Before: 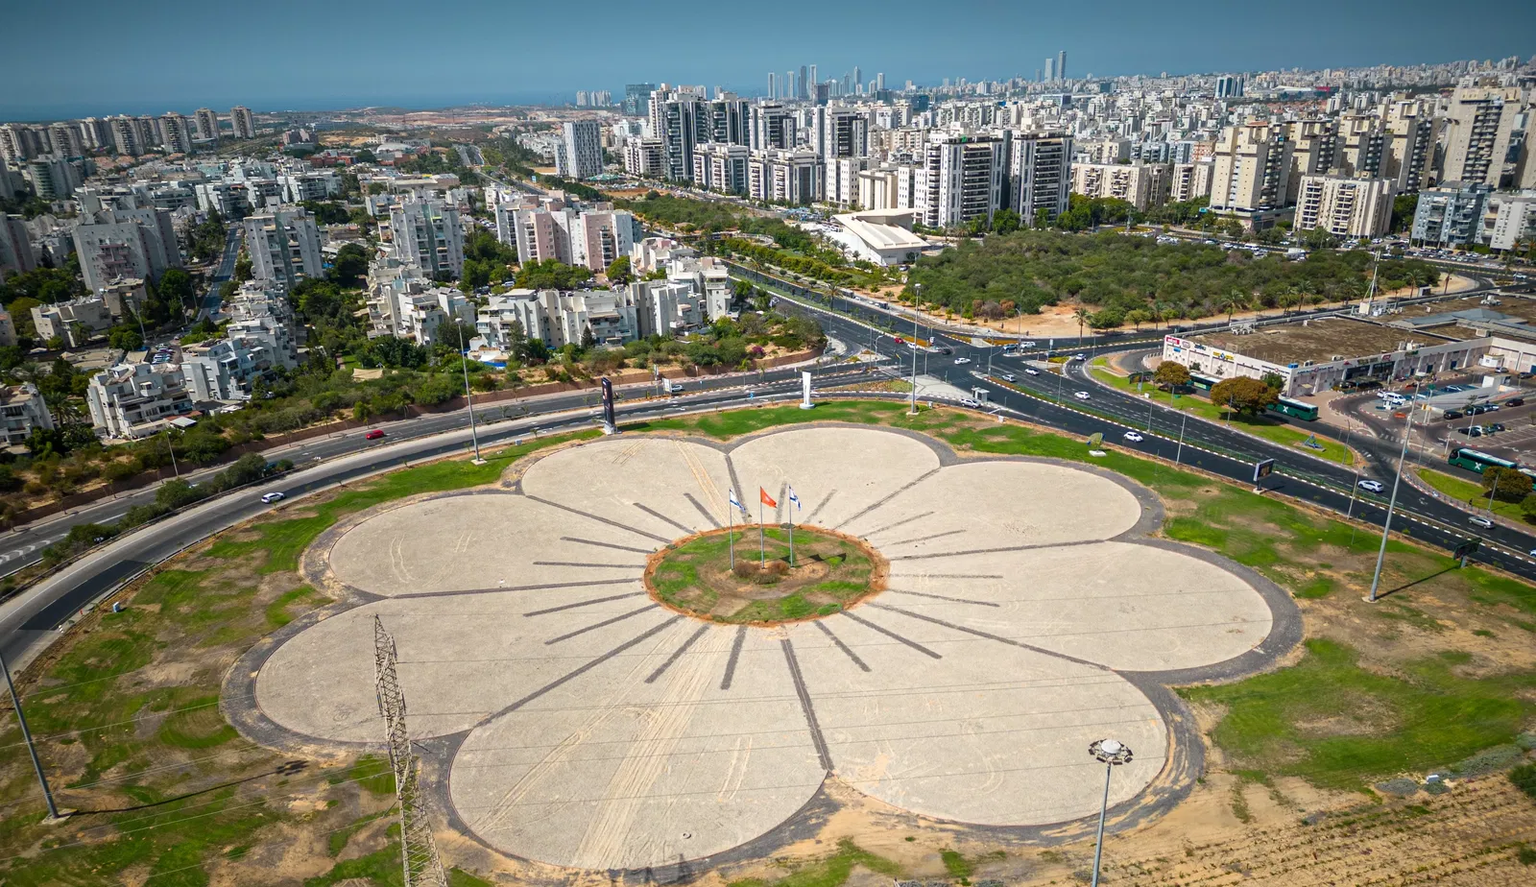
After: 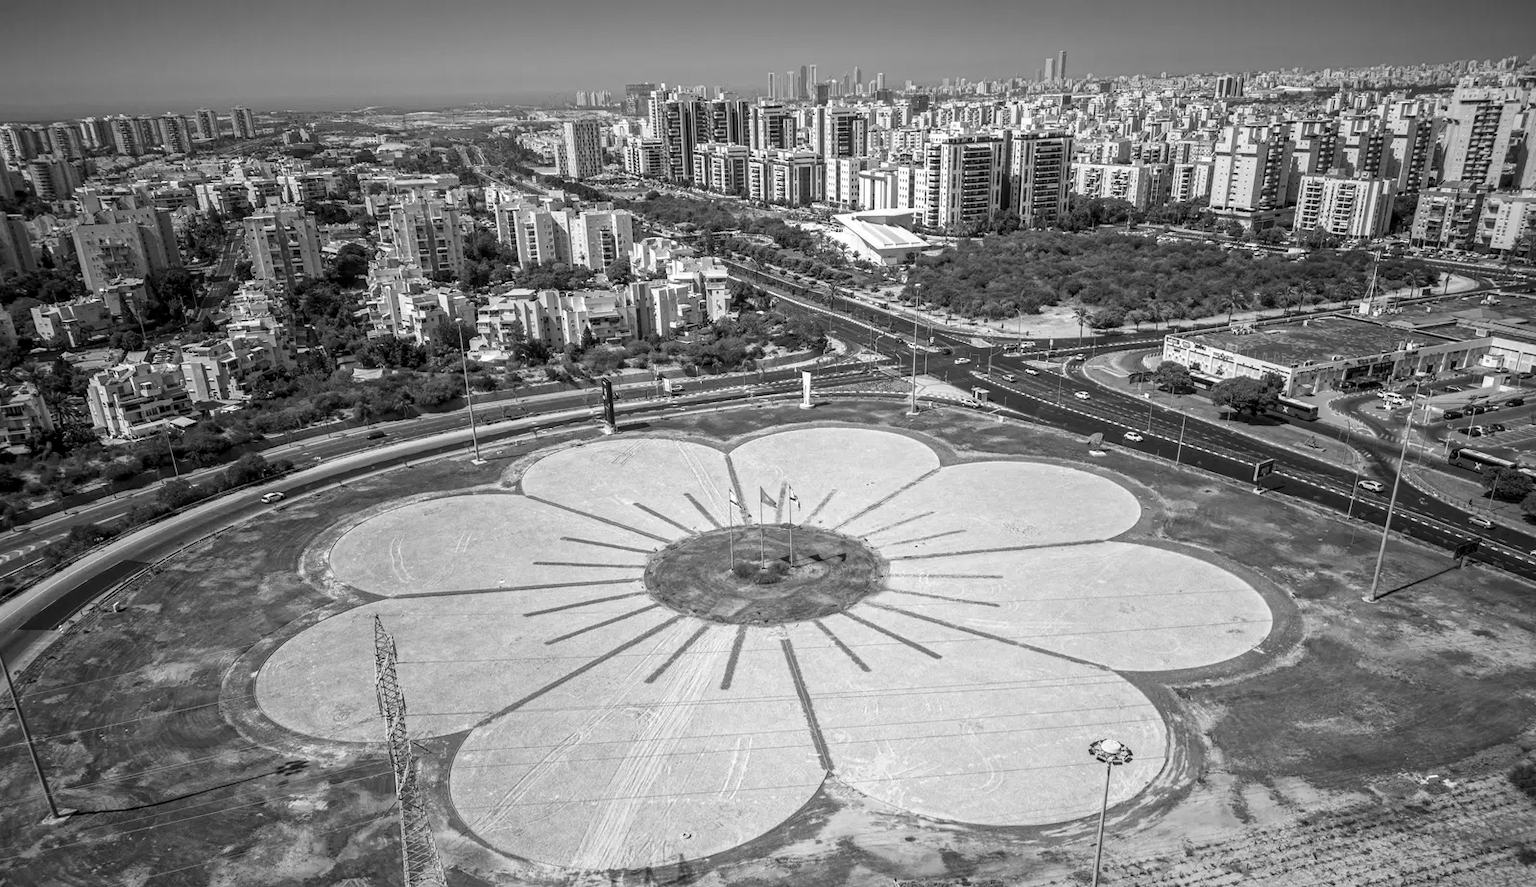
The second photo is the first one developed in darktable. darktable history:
local contrast: on, module defaults
monochrome: a 16.06, b 15.48, size 1
